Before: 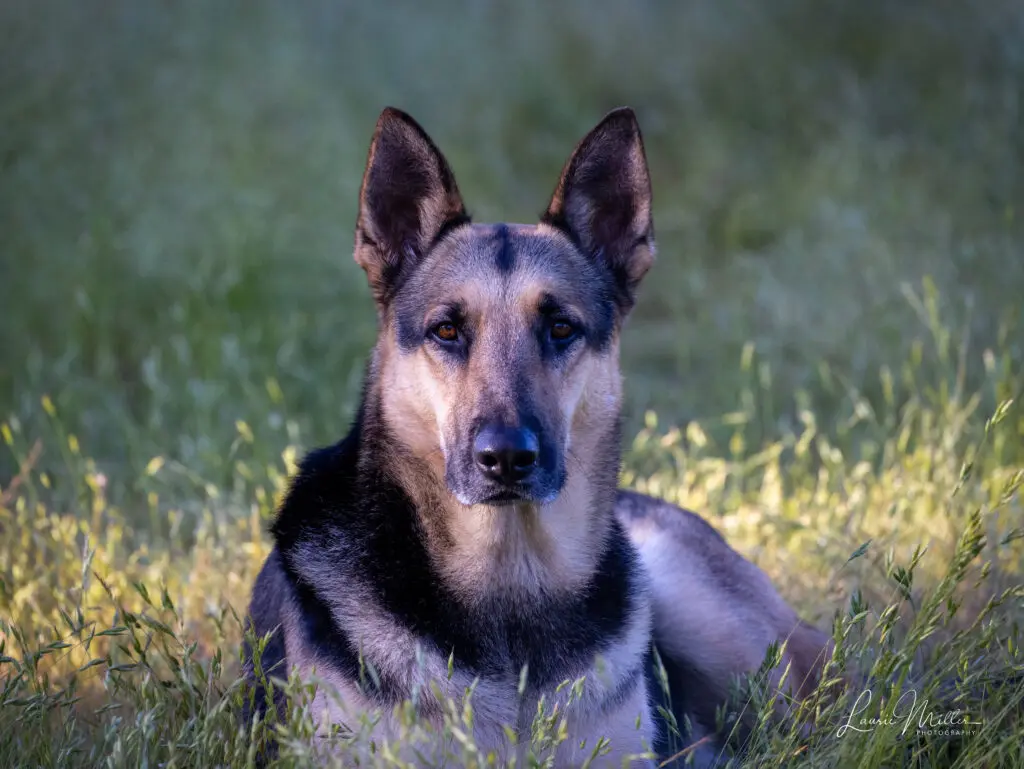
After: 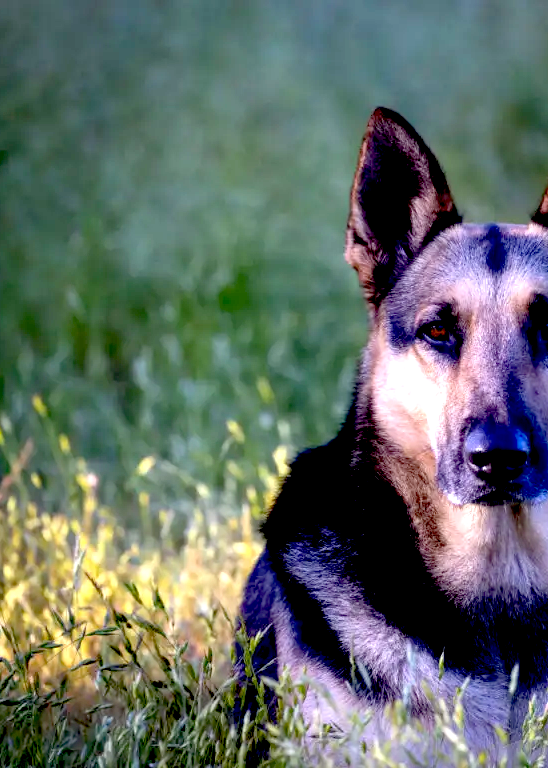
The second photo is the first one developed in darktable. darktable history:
exposure: black level correction 0.037, exposure 0.901 EV, compensate highlight preservation false
crop: left 0.928%, right 45.521%, bottom 0.083%
